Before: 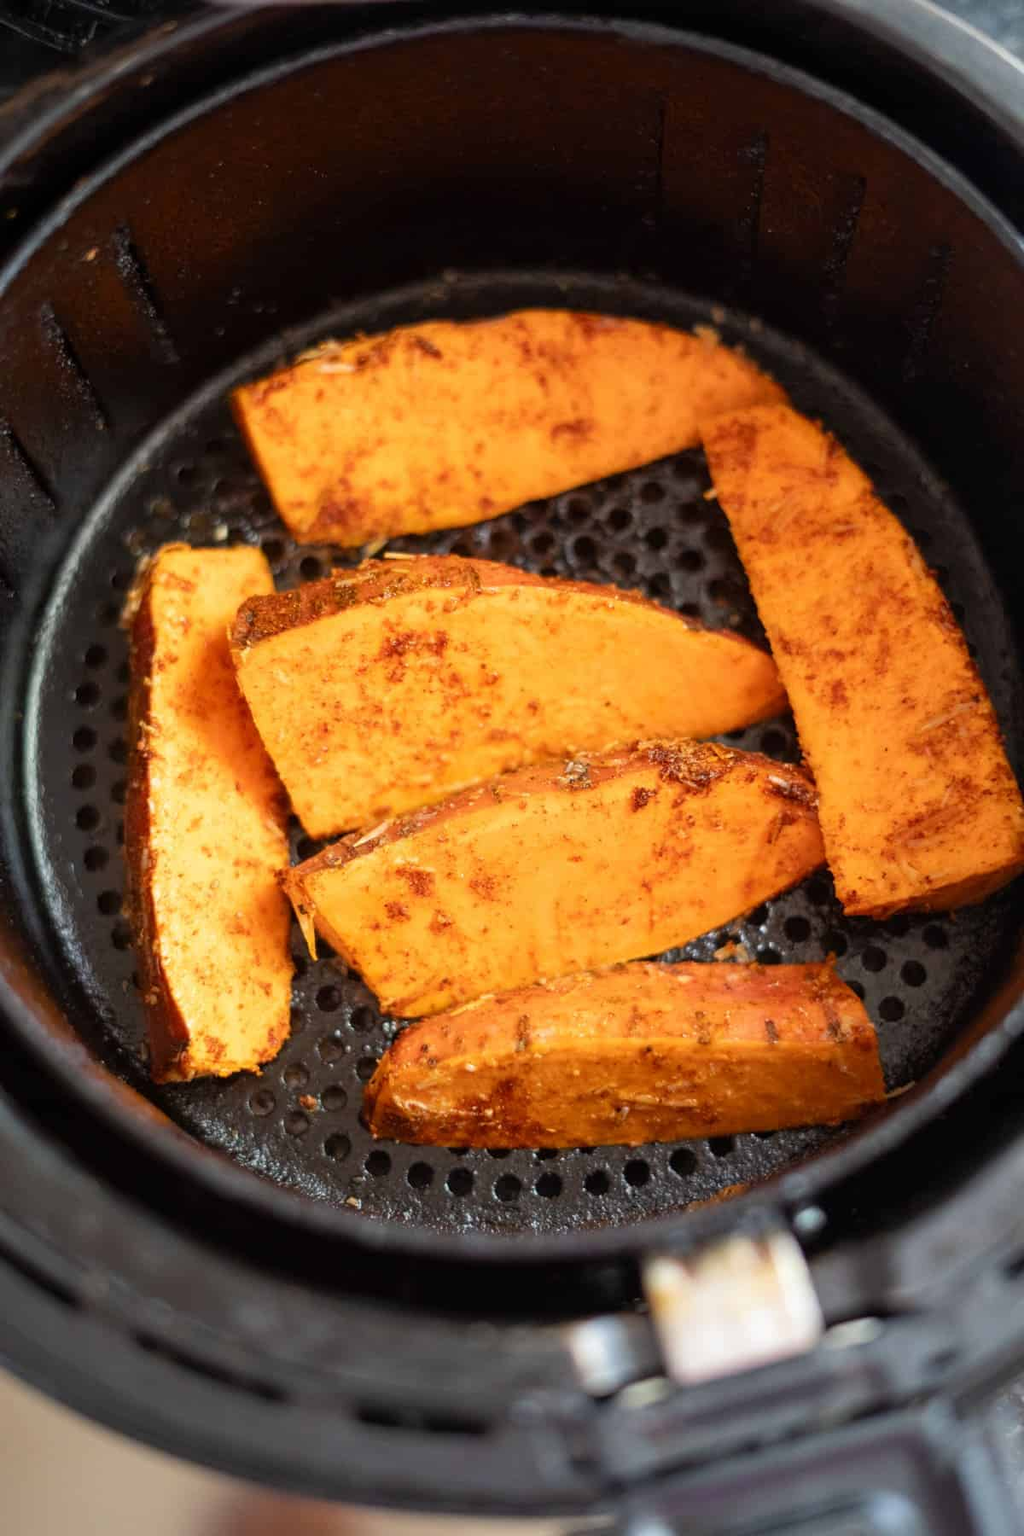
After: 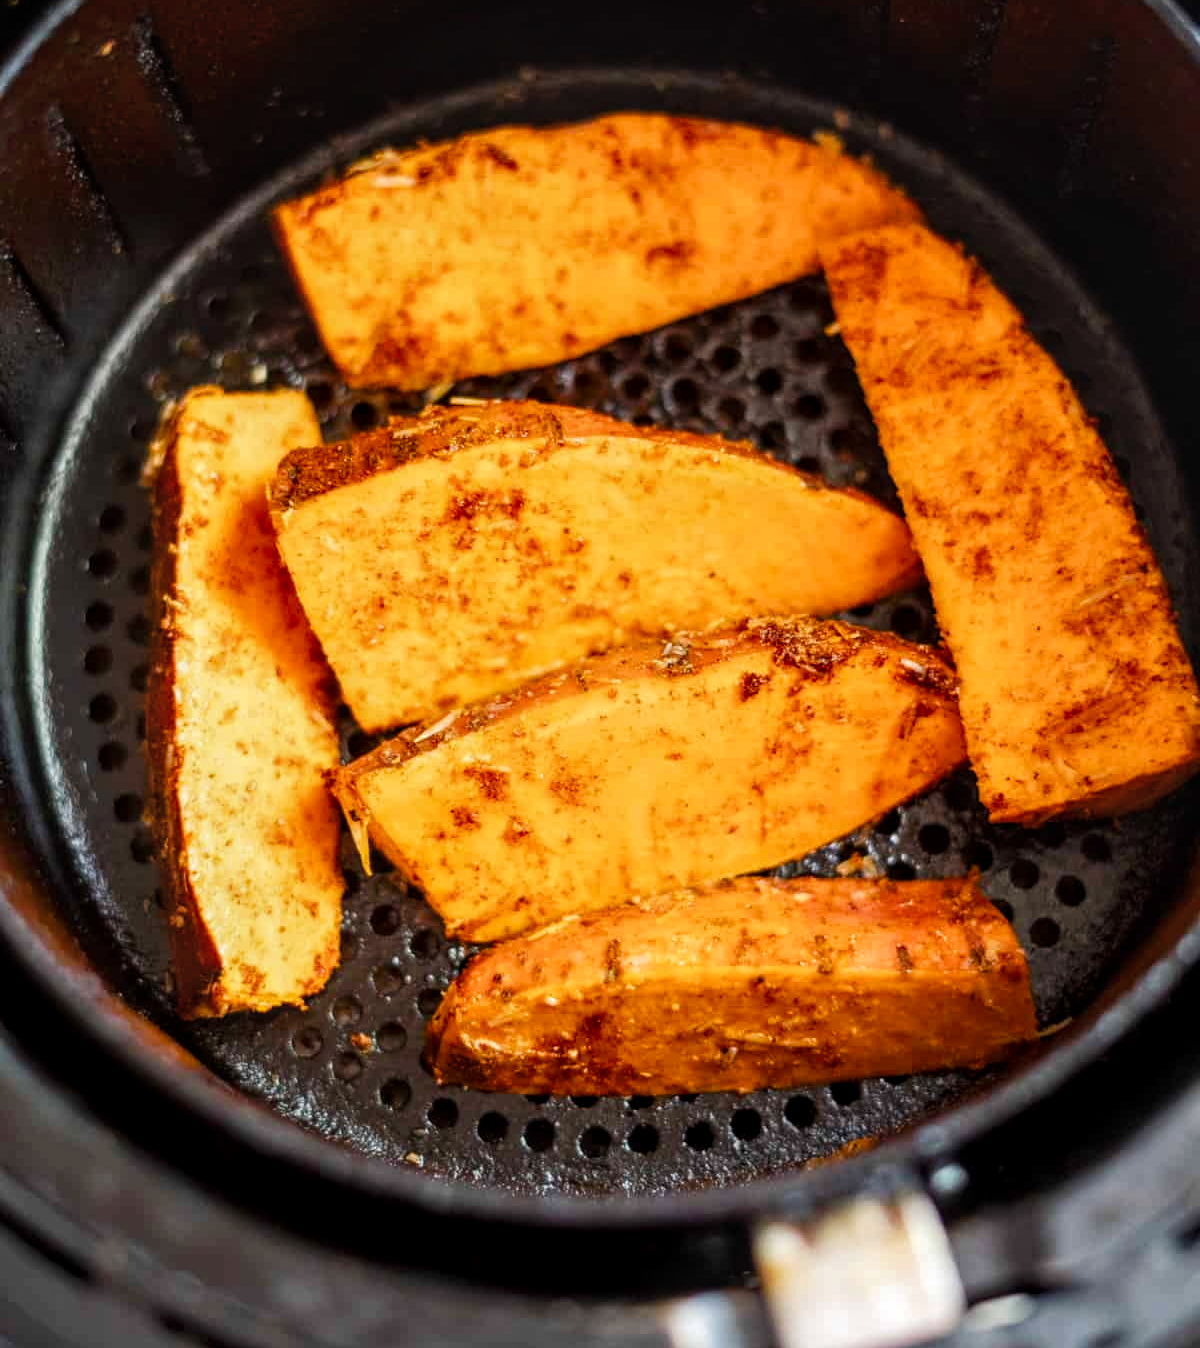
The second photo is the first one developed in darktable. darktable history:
tone curve: curves: ch0 [(0, 0) (0.003, 0.013) (0.011, 0.016) (0.025, 0.023) (0.044, 0.036) (0.069, 0.051) (0.1, 0.076) (0.136, 0.107) (0.177, 0.145) (0.224, 0.186) (0.277, 0.246) (0.335, 0.311) (0.399, 0.378) (0.468, 0.462) (0.543, 0.548) (0.623, 0.636) (0.709, 0.728) (0.801, 0.816) (0.898, 0.9) (1, 1)], preserve colors none
local contrast: detail 130%
exposure: exposure 0.026 EV, compensate highlight preservation false
crop: top 13.922%, bottom 11.141%
color balance rgb: perceptual saturation grading › global saturation 20%, perceptual saturation grading › highlights -25.257%, perceptual saturation grading › shadows 24.071%, global vibrance 14.156%
contrast brightness saturation: saturation -0.055
